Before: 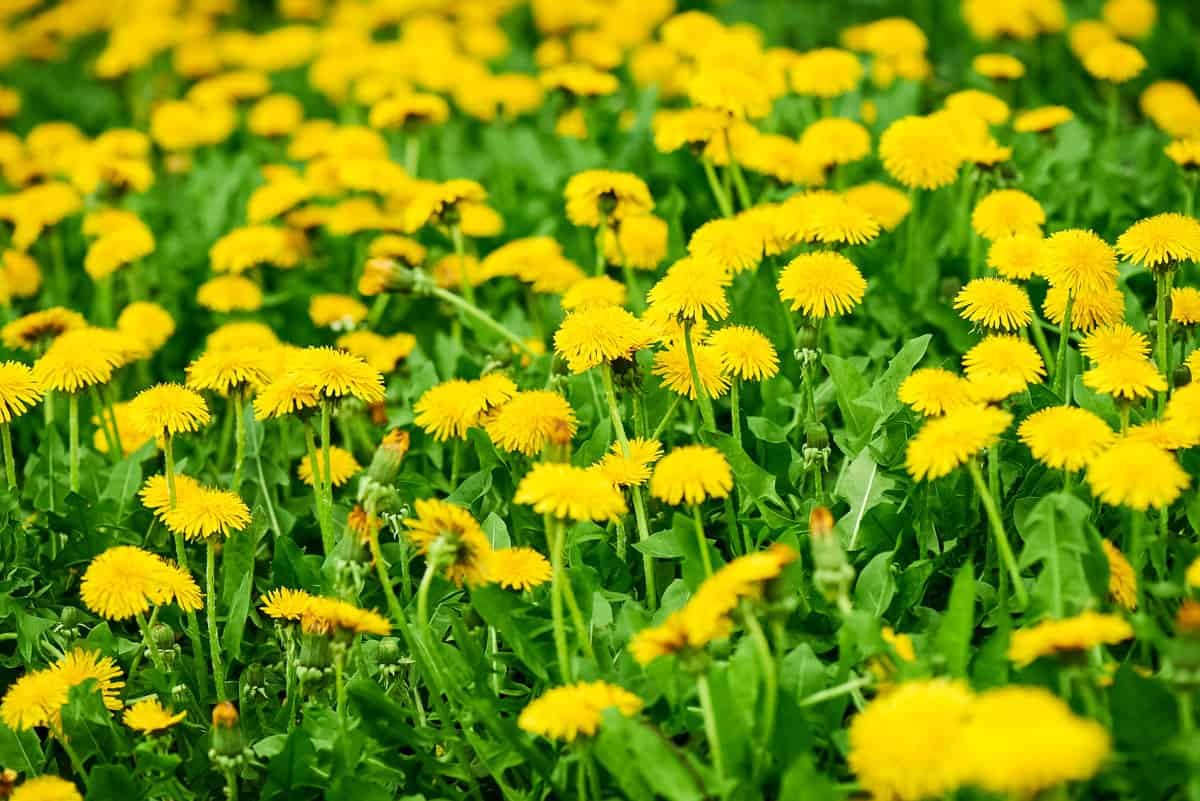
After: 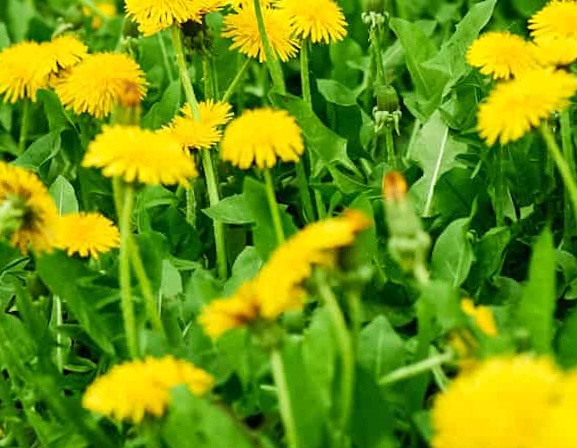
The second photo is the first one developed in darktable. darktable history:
tone equalizer: on, module defaults
rotate and perspective: rotation 0.215°, lens shift (vertical) -0.139, crop left 0.069, crop right 0.939, crop top 0.002, crop bottom 0.996
crop: left 34.479%, top 38.822%, right 13.718%, bottom 5.172%
